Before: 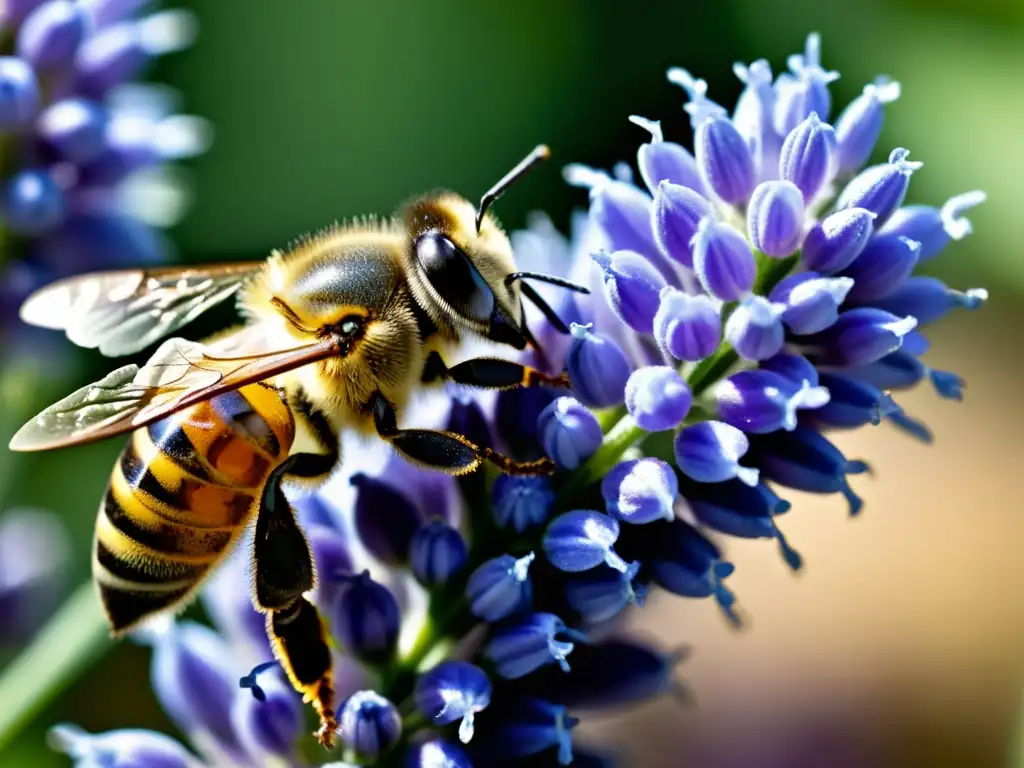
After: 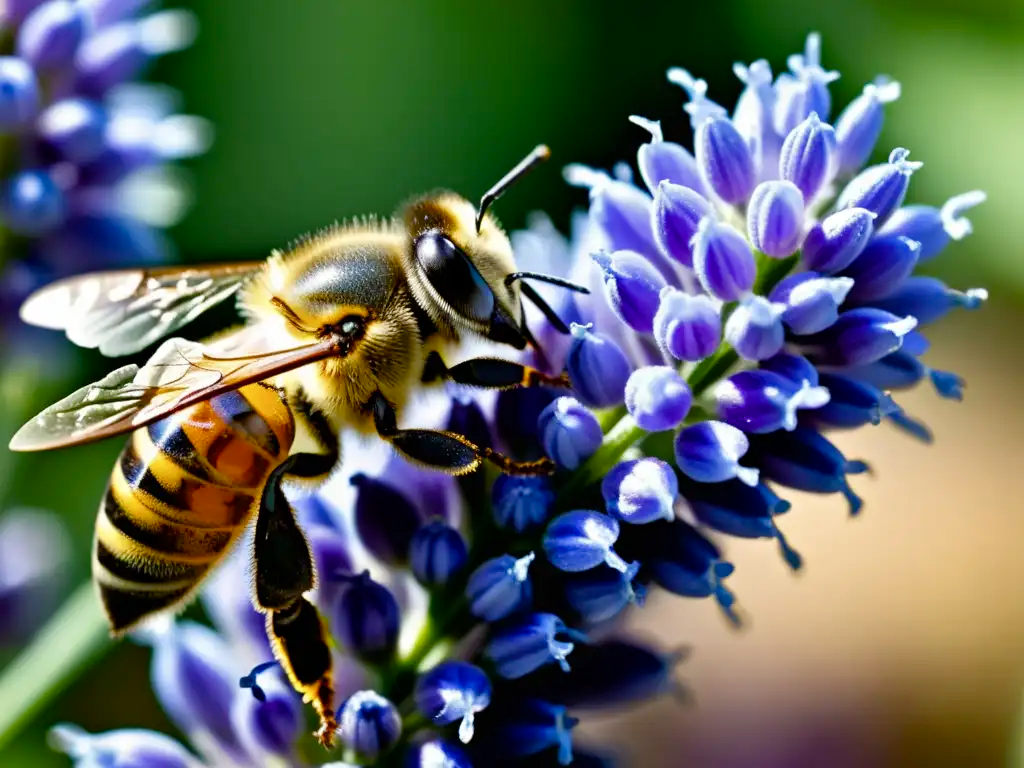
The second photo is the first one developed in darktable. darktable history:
color balance rgb: global offset › hue 171.94°, perceptual saturation grading › global saturation 15.309%, perceptual saturation grading › highlights -19.013%, perceptual saturation grading › shadows 19.945%
